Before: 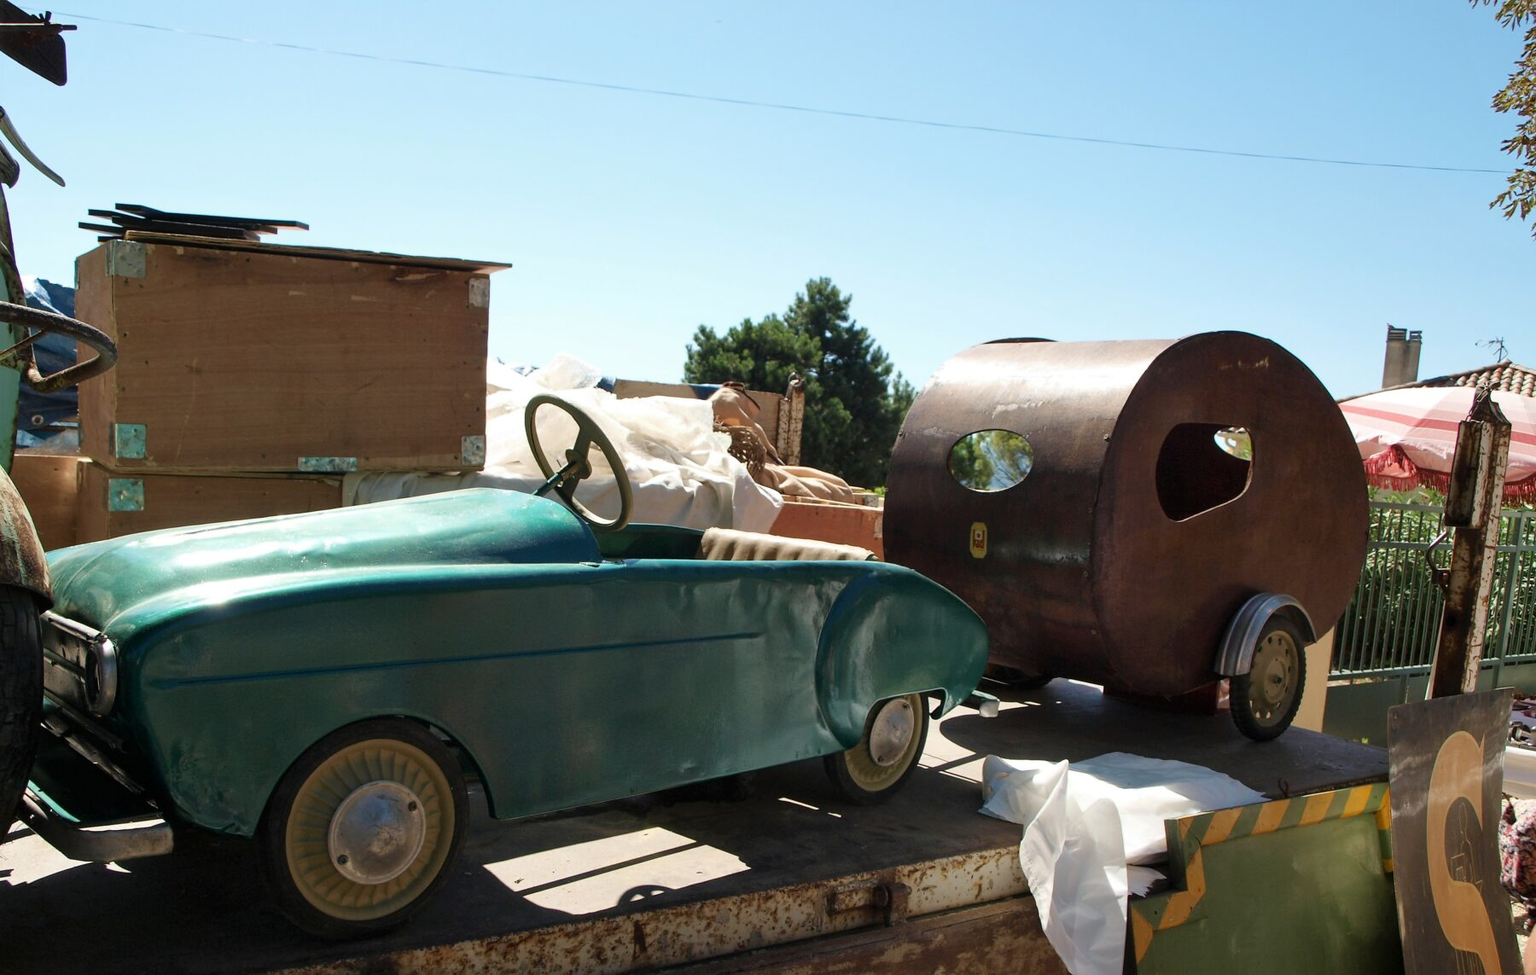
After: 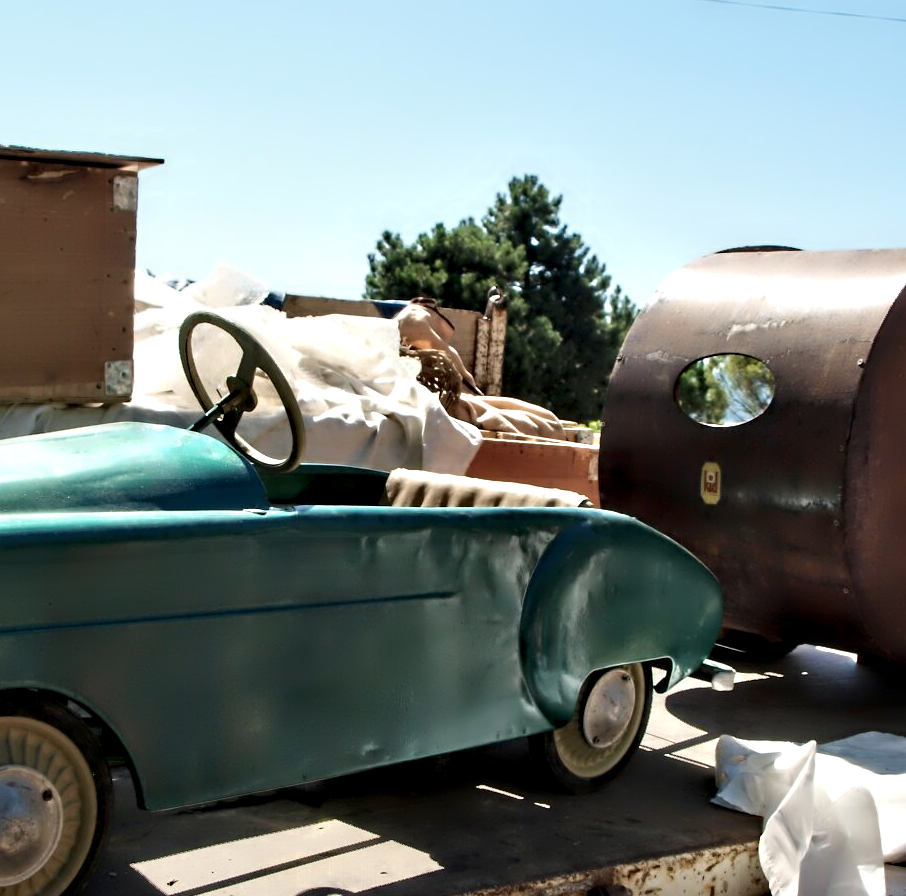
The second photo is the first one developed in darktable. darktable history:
crop and rotate: angle 0.012°, left 24.231%, top 13.191%, right 25.419%, bottom 8.383%
contrast equalizer: y [[0.783, 0.666, 0.575, 0.77, 0.556, 0.501], [0.5 ×6], [0.5 ×6], [0, 0.02, 0.272, 0.399, 0.062, 0], [0 ×6]]
